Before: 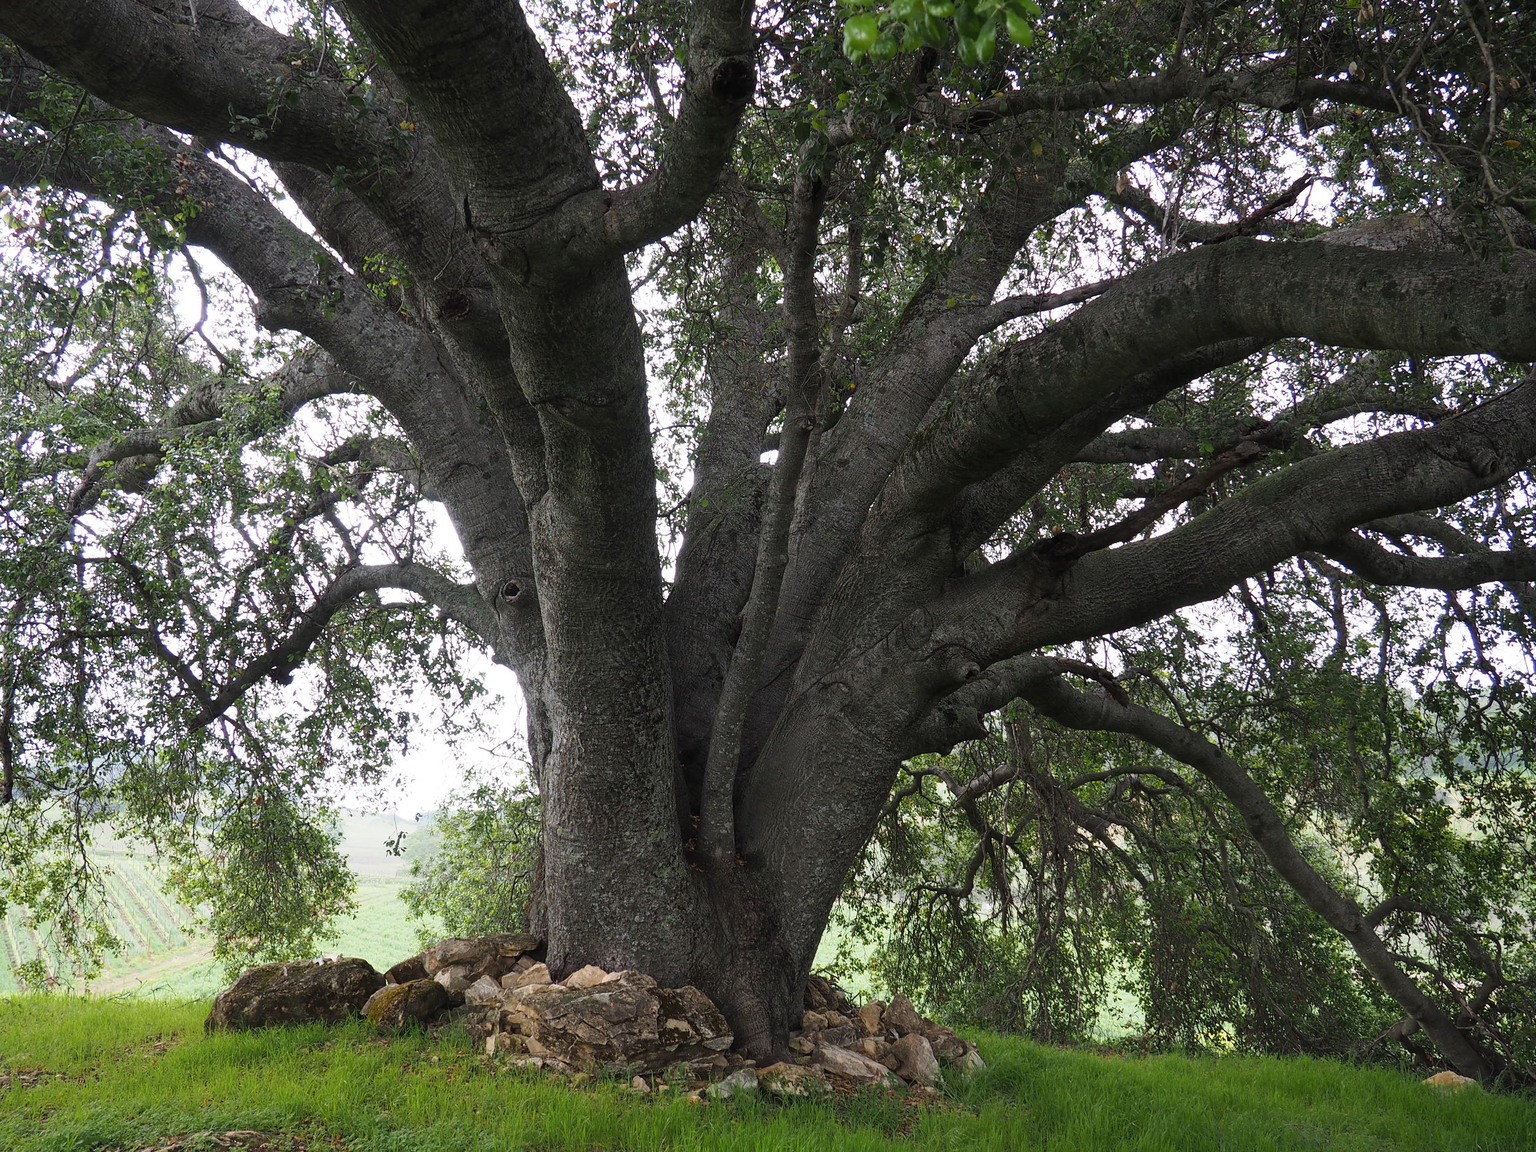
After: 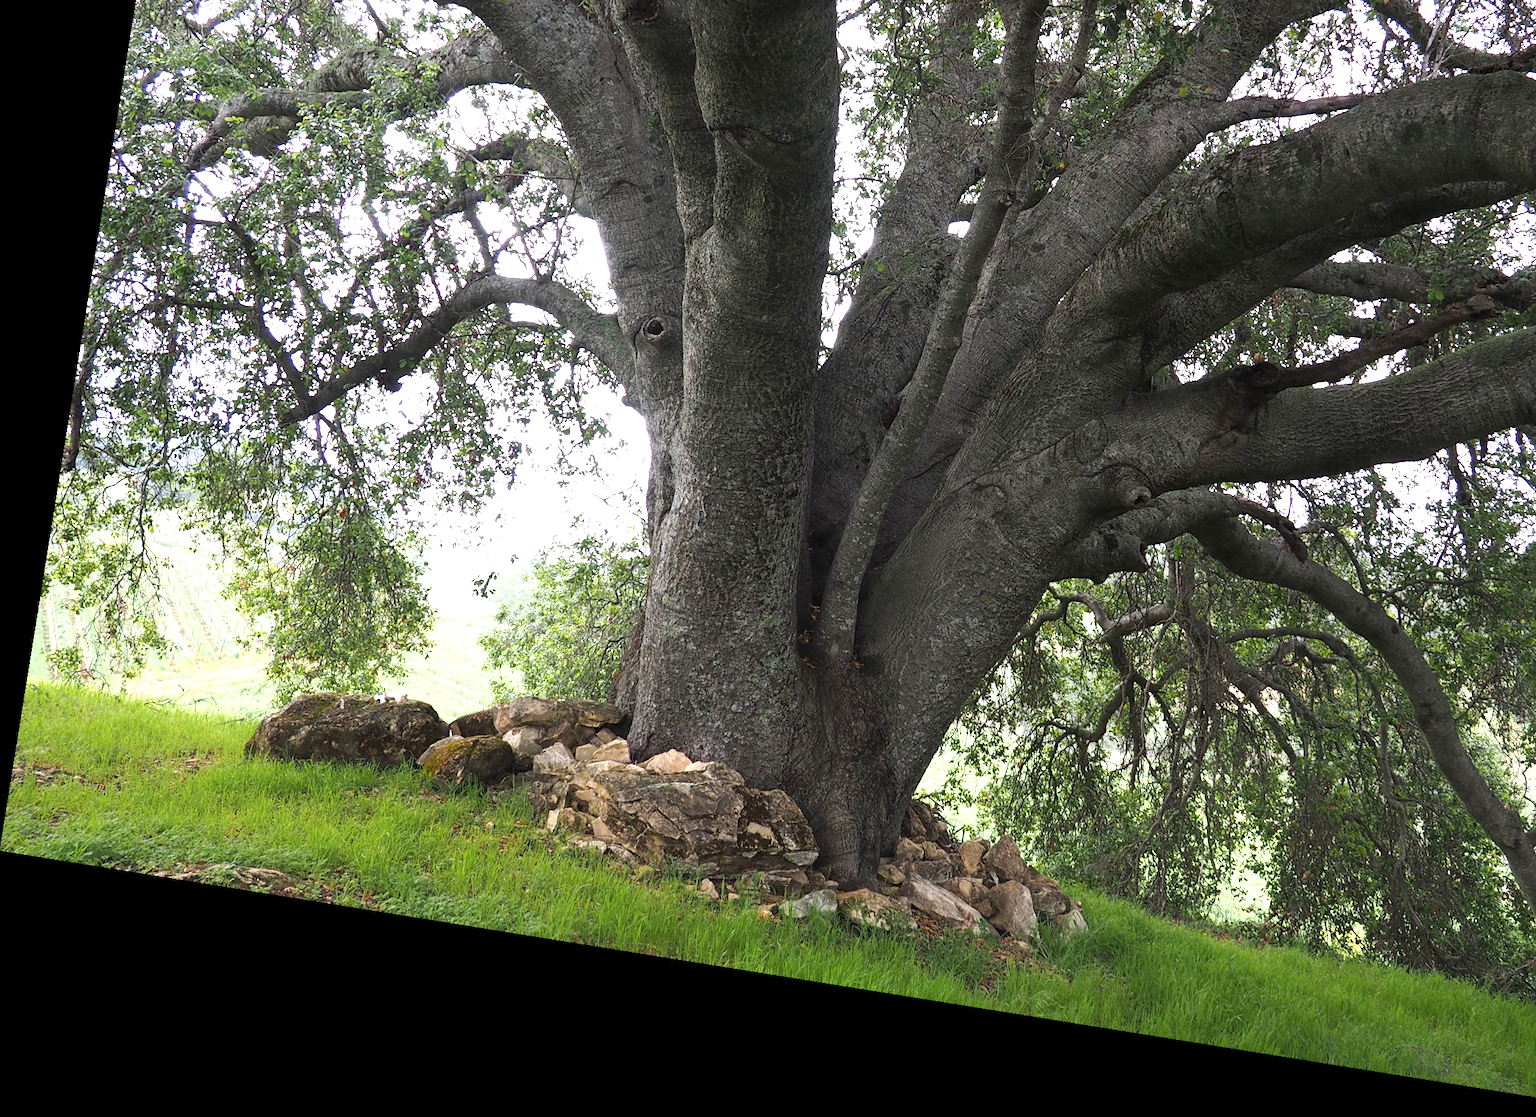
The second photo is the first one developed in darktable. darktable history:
exposure: exposure 0.7 EV, compensate highlight preservation false
rotate and perspective: rotation 9.12°, automatic cropping off
crop: top 26.531%, right 17.959%
